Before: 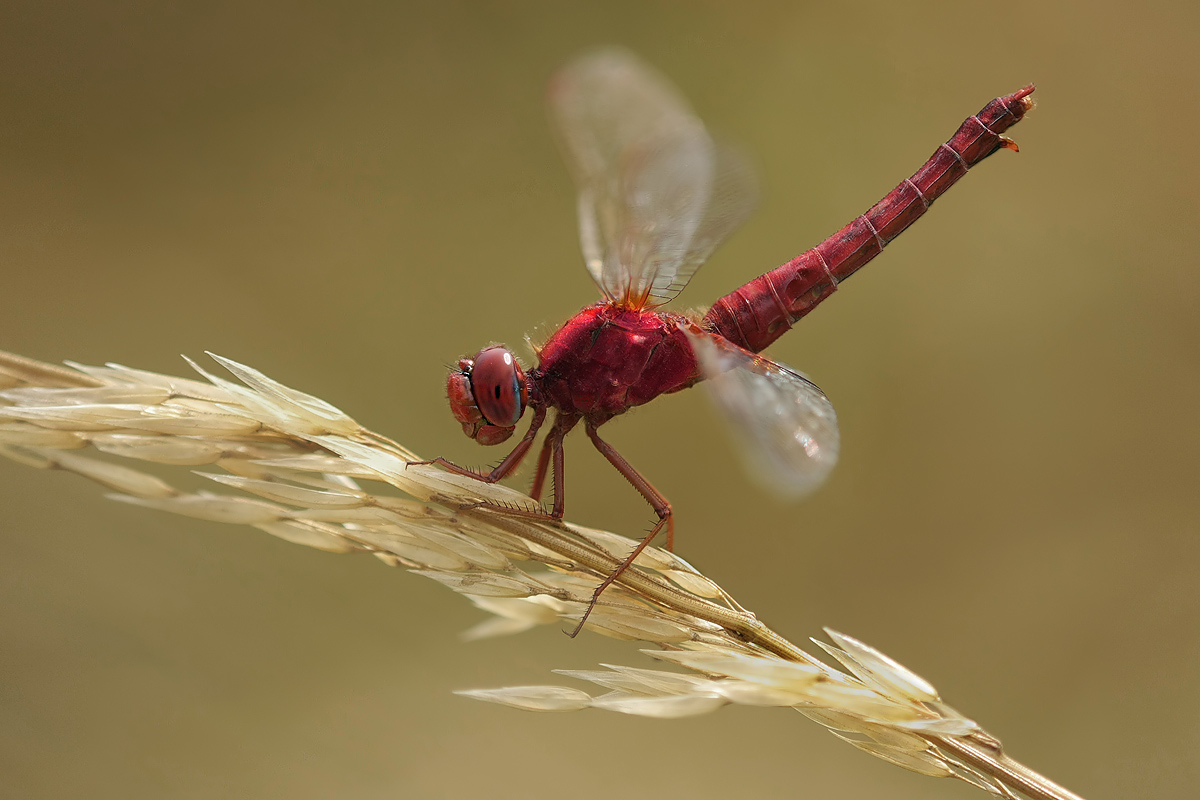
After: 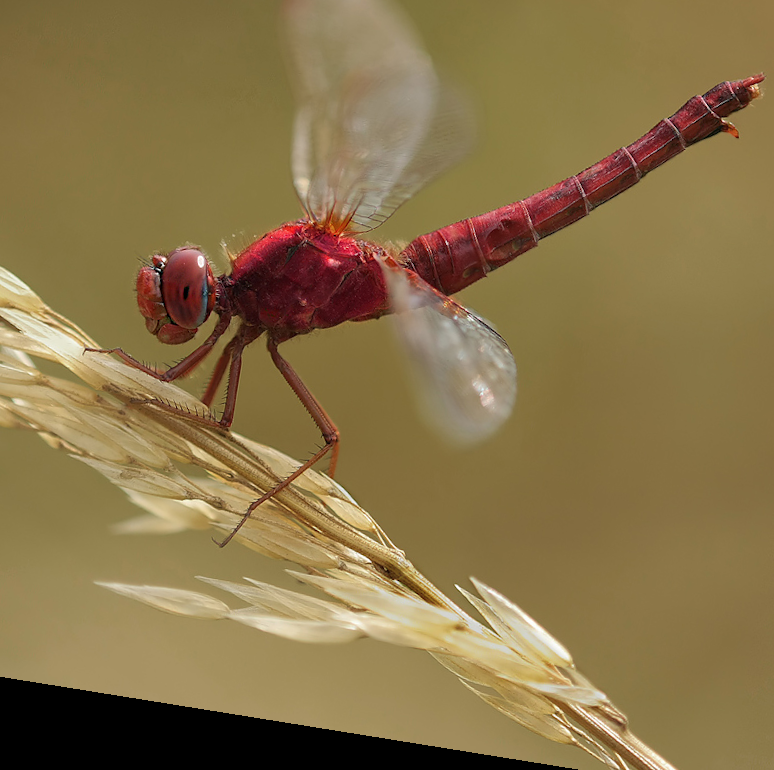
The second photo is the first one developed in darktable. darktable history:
shadows and highlights: radius 334.93, shadows 63.48, highlights 6.06, compress 87.7%, highlights color adjustment 39.73%, soften with gaussian
rotate and perspective: rotation 9.12°, automatic cropping off
crop and rotate: left 28.256%, top 17.734%, right 12.656%, bottom 3.573%
